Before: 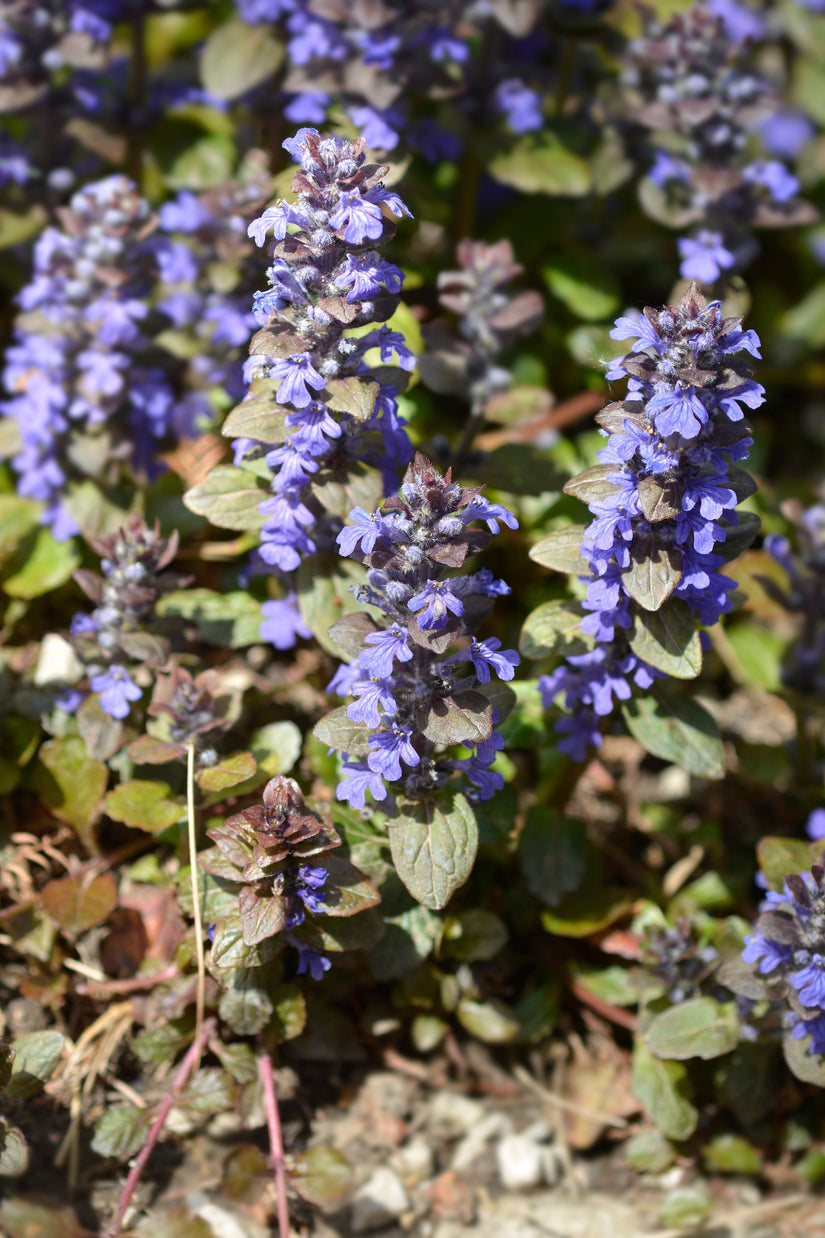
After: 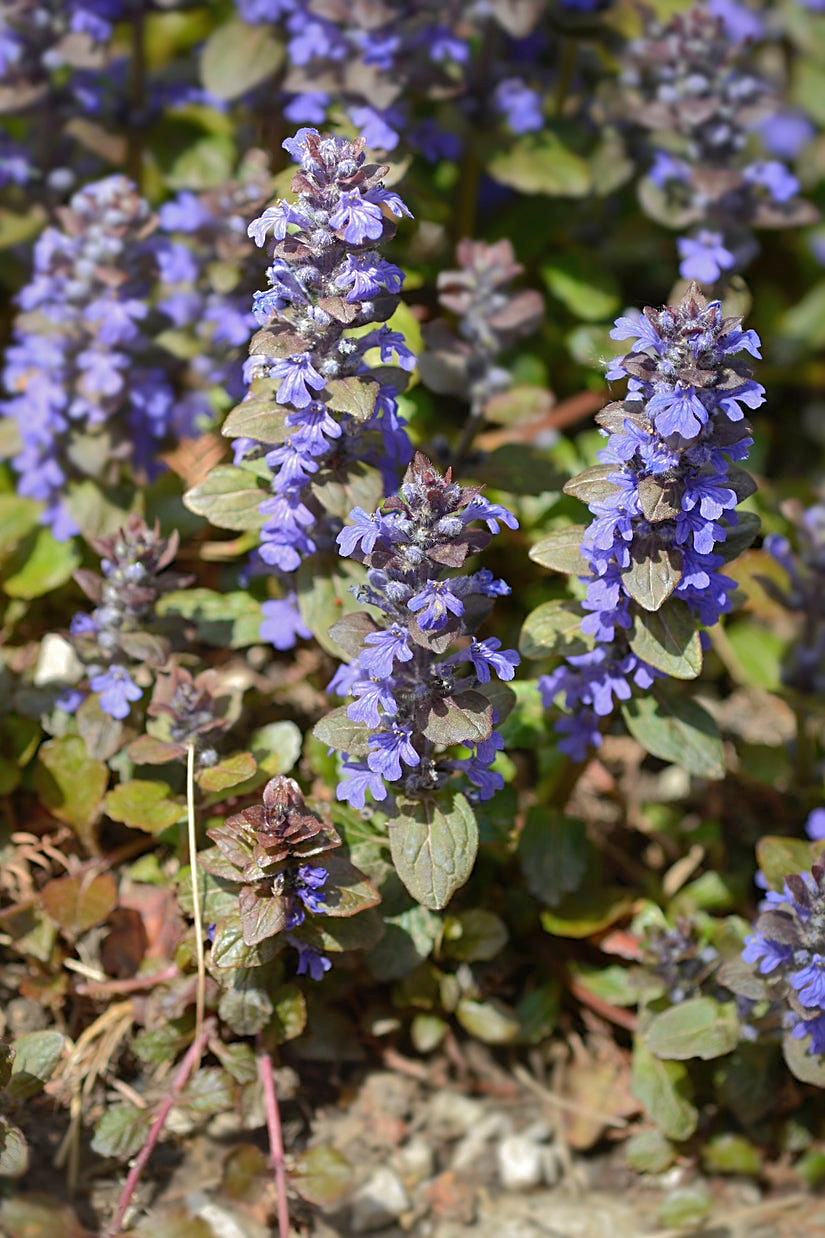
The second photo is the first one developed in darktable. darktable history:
sharpen: on, module defaults
shadows and highlights: highlights -60
